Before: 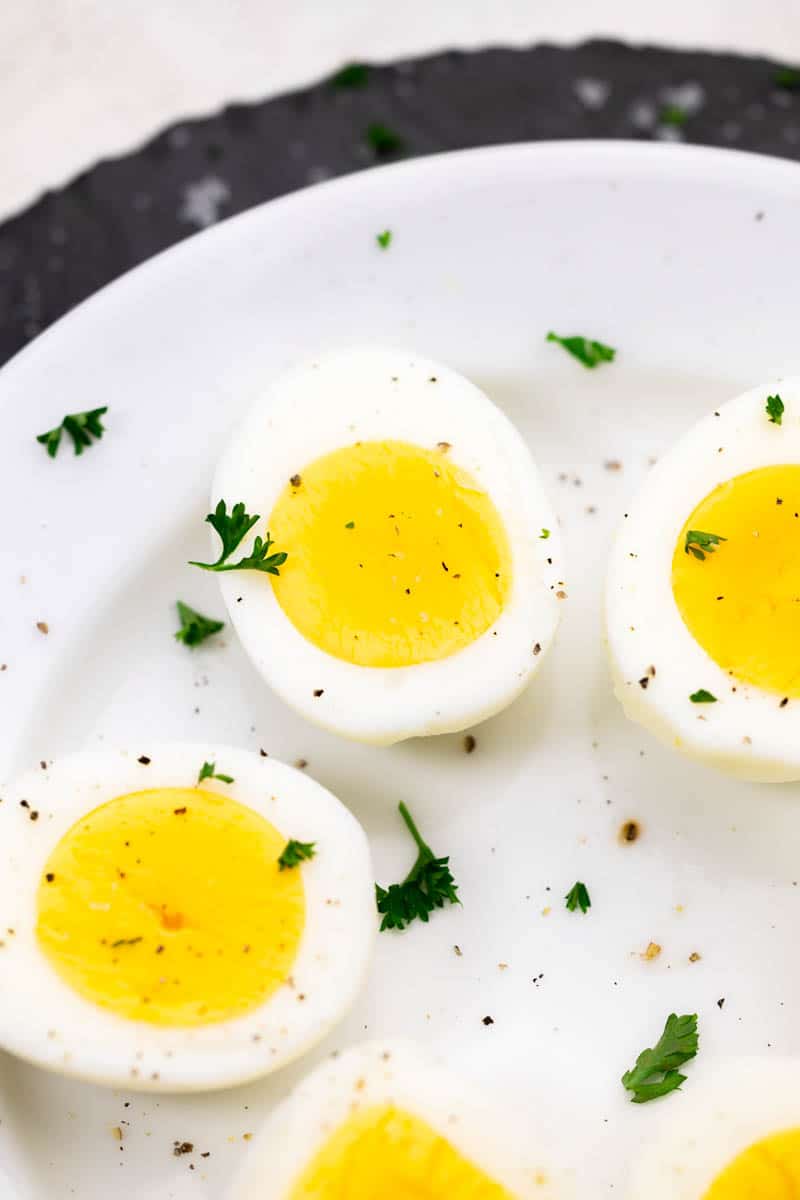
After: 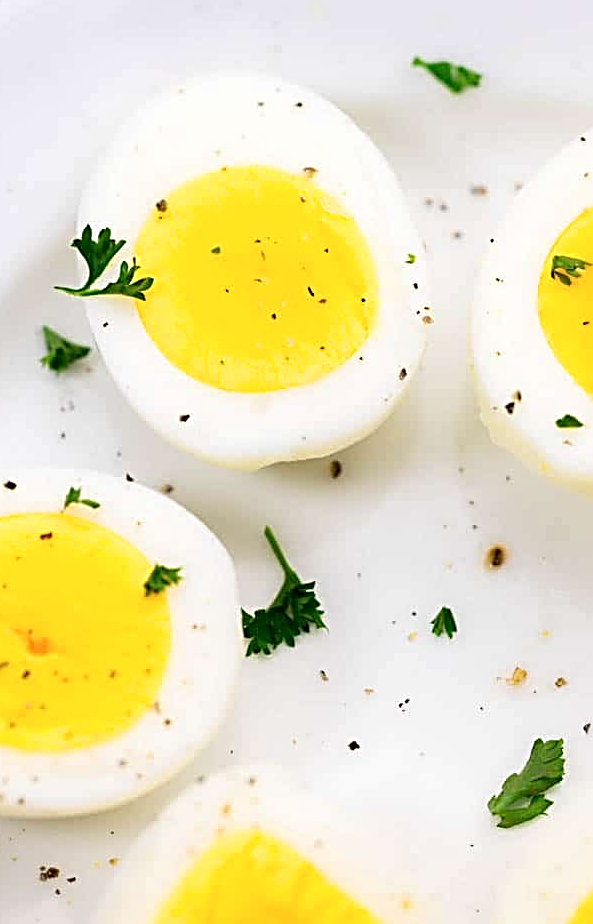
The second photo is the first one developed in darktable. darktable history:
crop: left 16.875%, top 22.919%, right 8.881%
sharpen: radius 3.056, amount 0.754
color zones: curves: ch0 [(0, 0.425) (0.143, 0.422) (0.286, 0.42) (0.429, 0.419) (0.571, 0.419) (0.714, 0.42) (0.857, 0.422) (1, 0.425)], mix -123.71%
